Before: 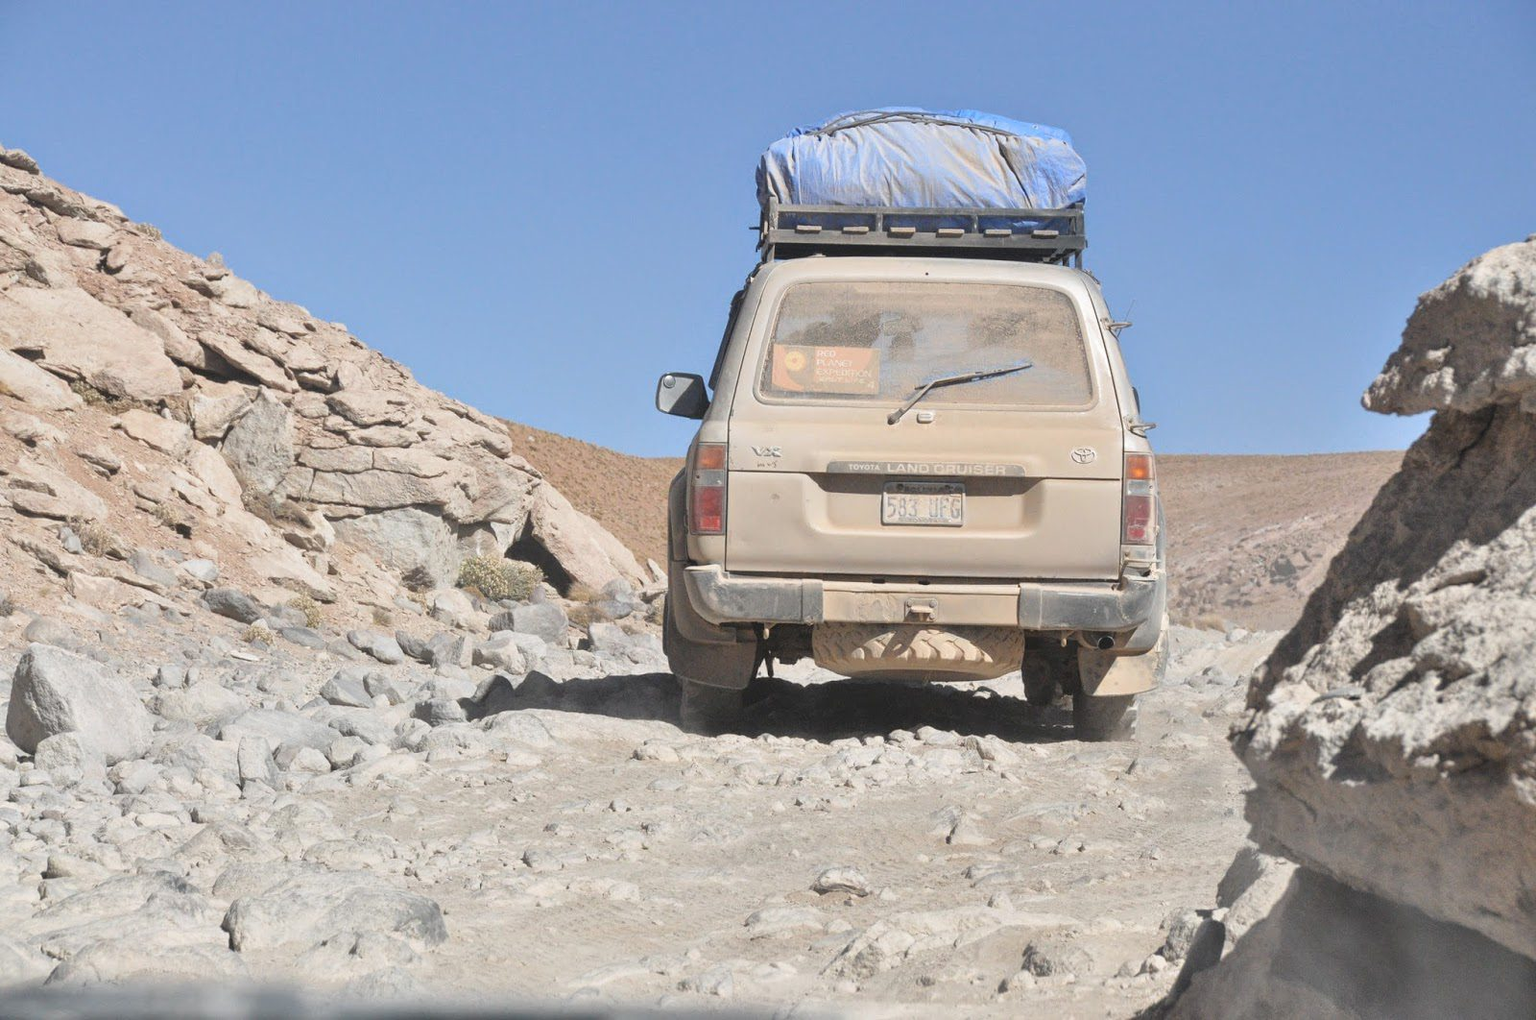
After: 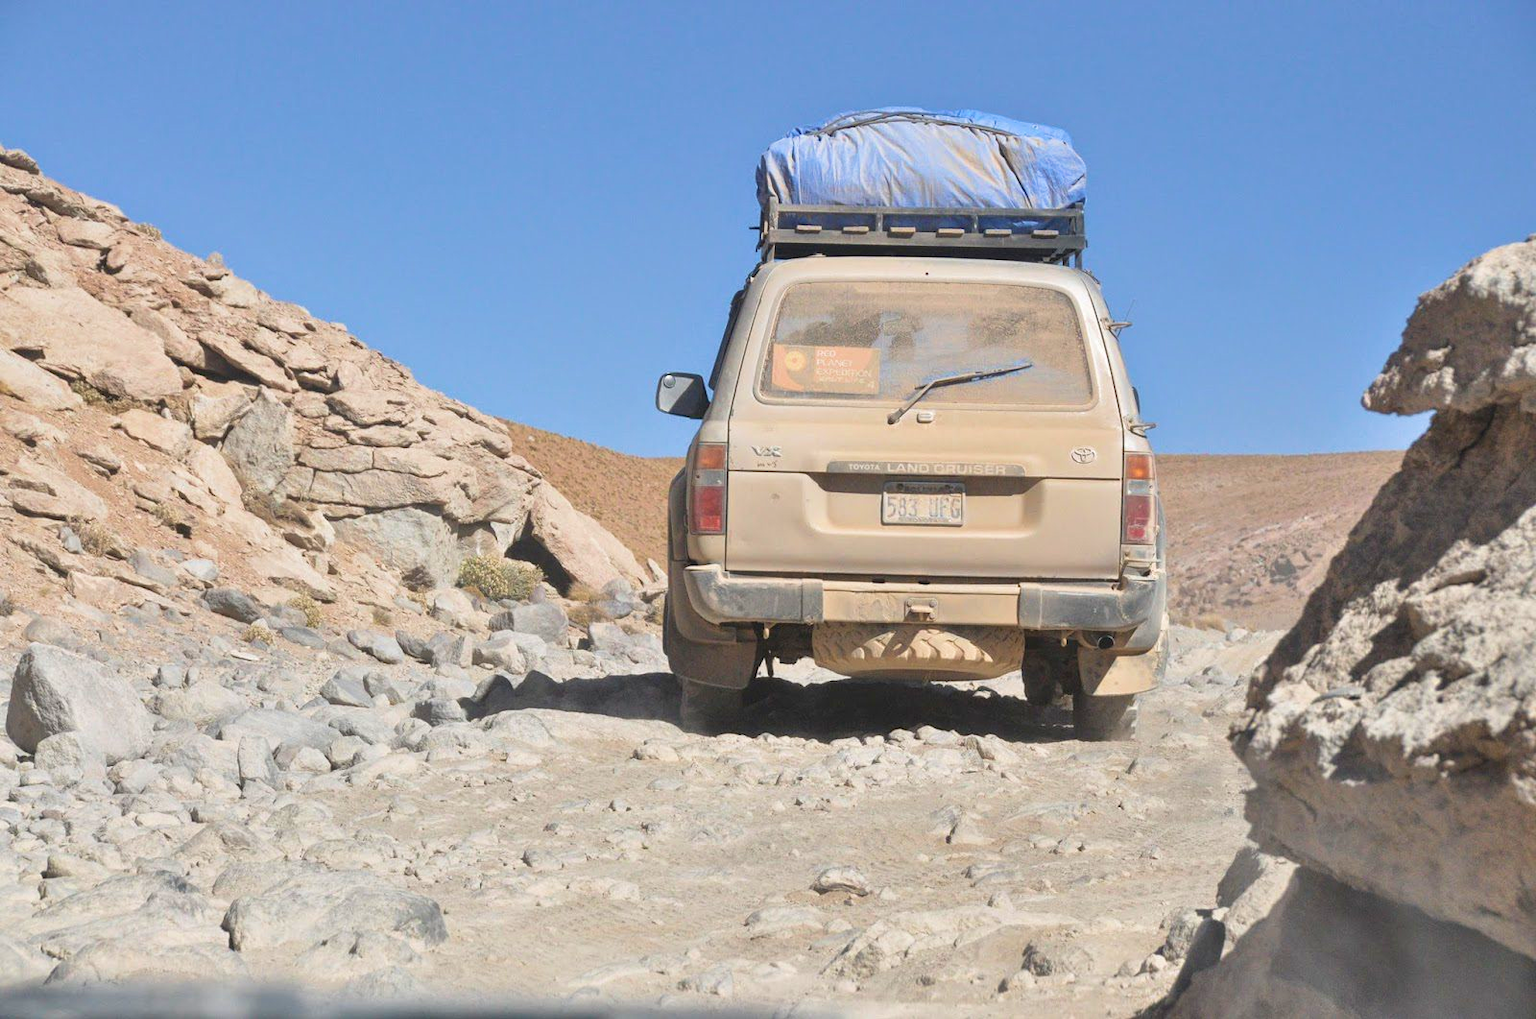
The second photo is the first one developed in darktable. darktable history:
velvia: strength 40.47%
shadows and highlights: shadows 2.94, highlights -17.55, soften with gaussian
